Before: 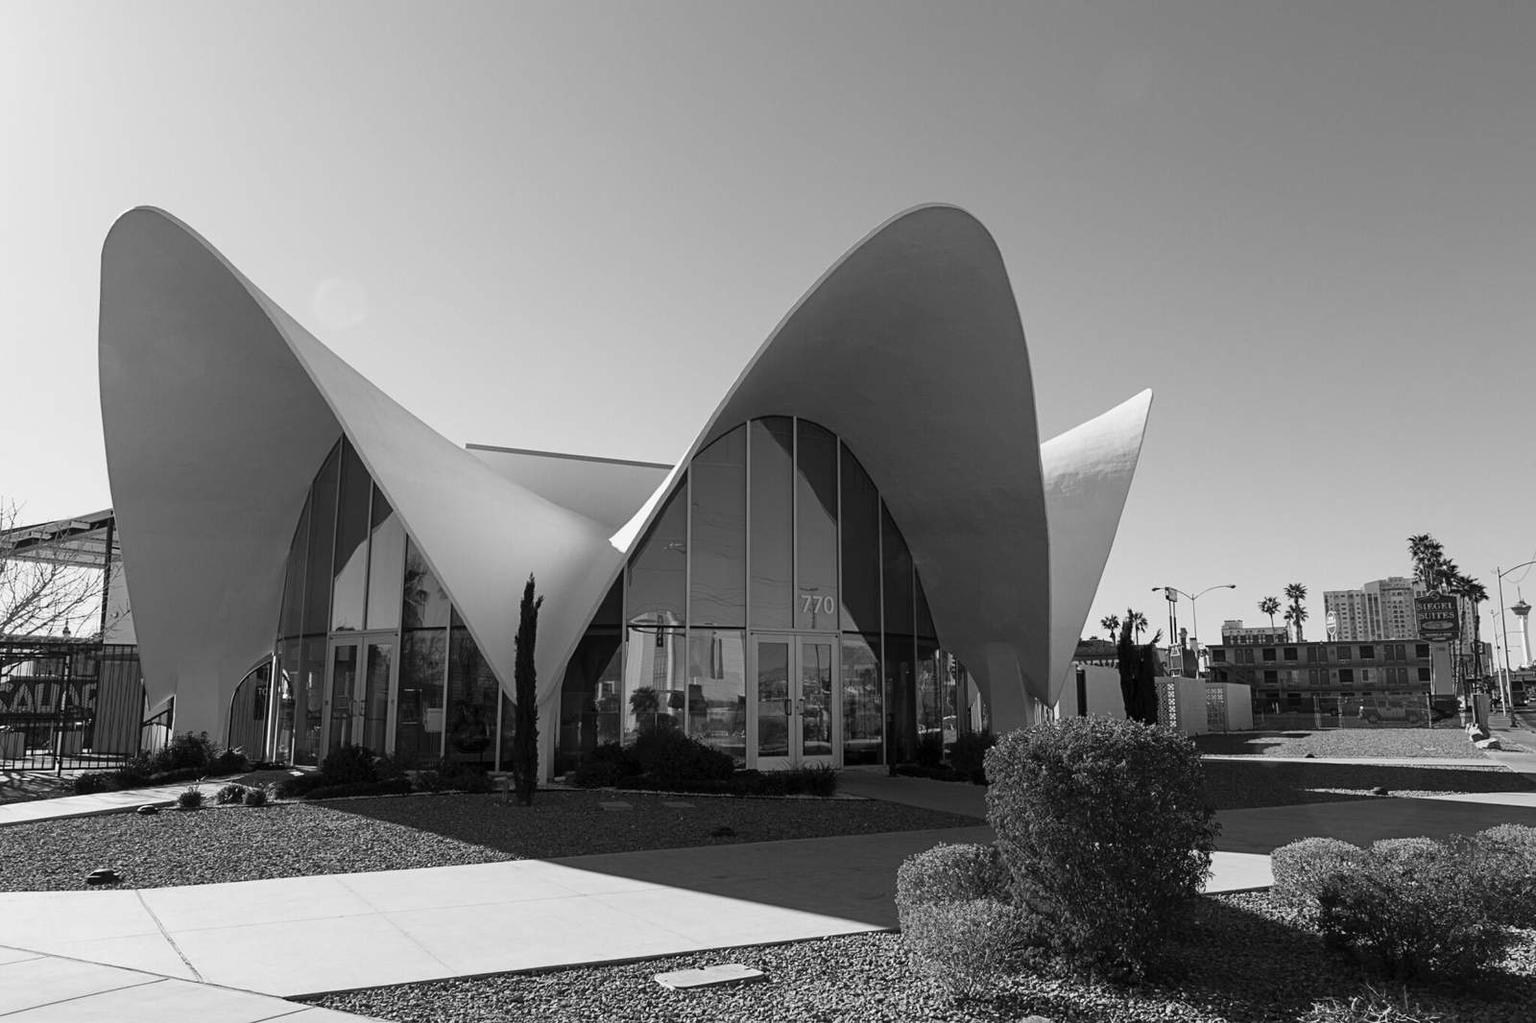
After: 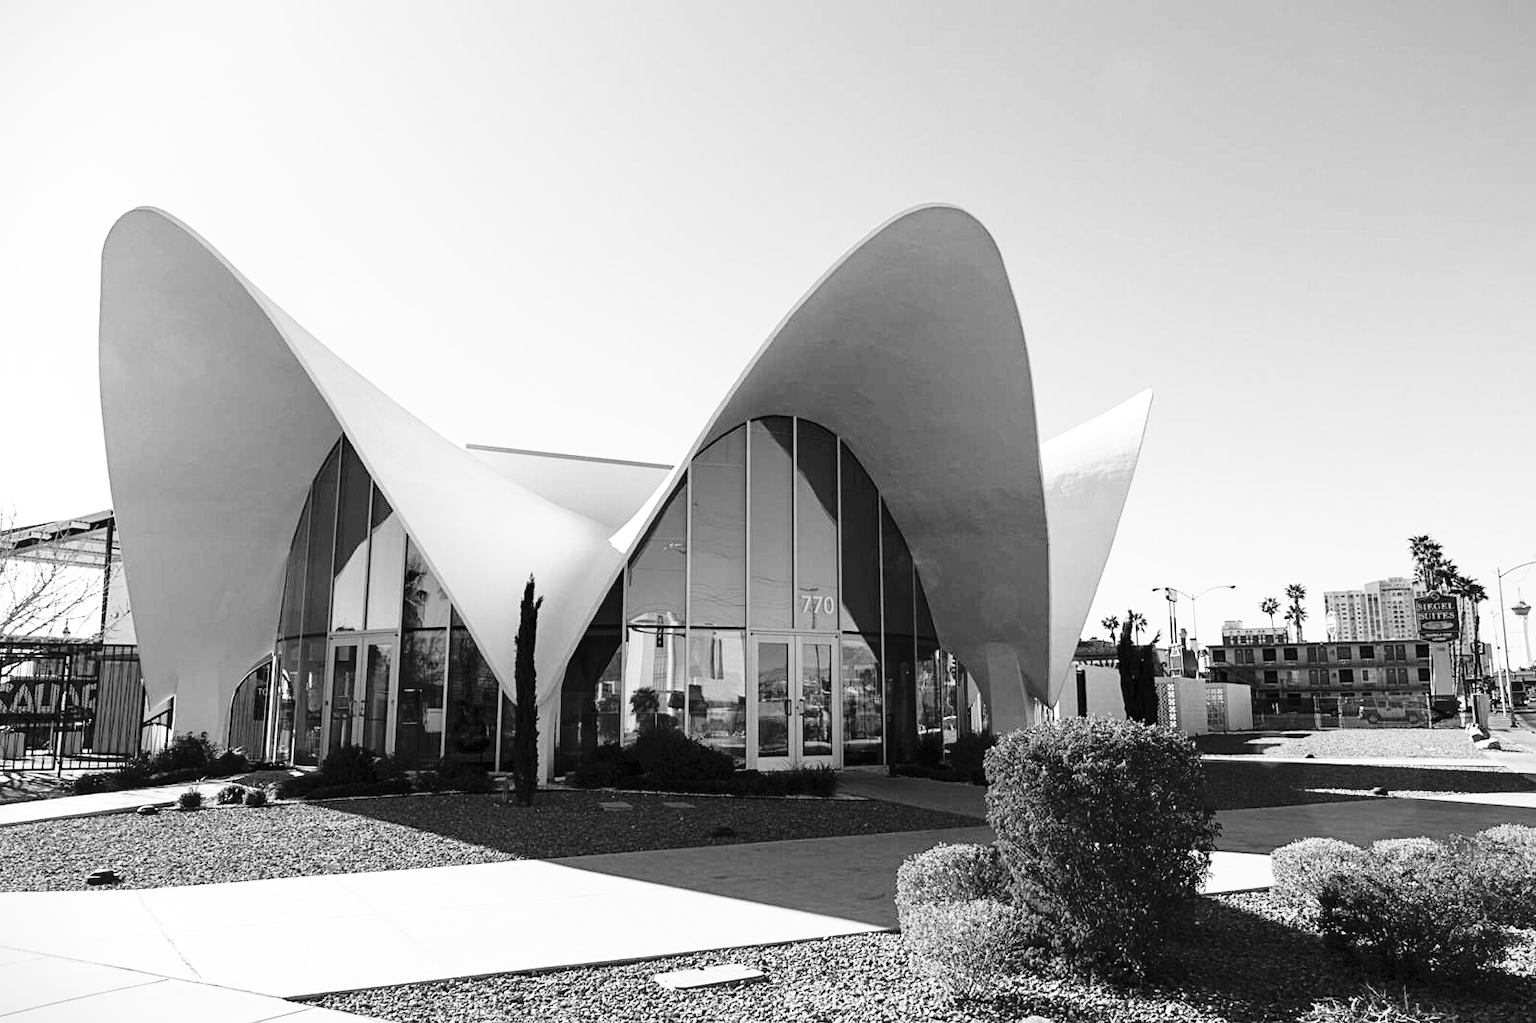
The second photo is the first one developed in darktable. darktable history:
base curve: curves: ch0 [(0, 0) (0.028, 0.03) (0.105, 0.232) (0.387, 0.748) (0.754, 0.968) (1, 1)], fusion 1, exposure shift 0.576, preserve colors none
vignetting: fall-off start 97.28%, fall-off radius 79%, brightness -0.462, saturation -0.3, width/height ratio 1.114, dithering 8-bit output, unbound false
